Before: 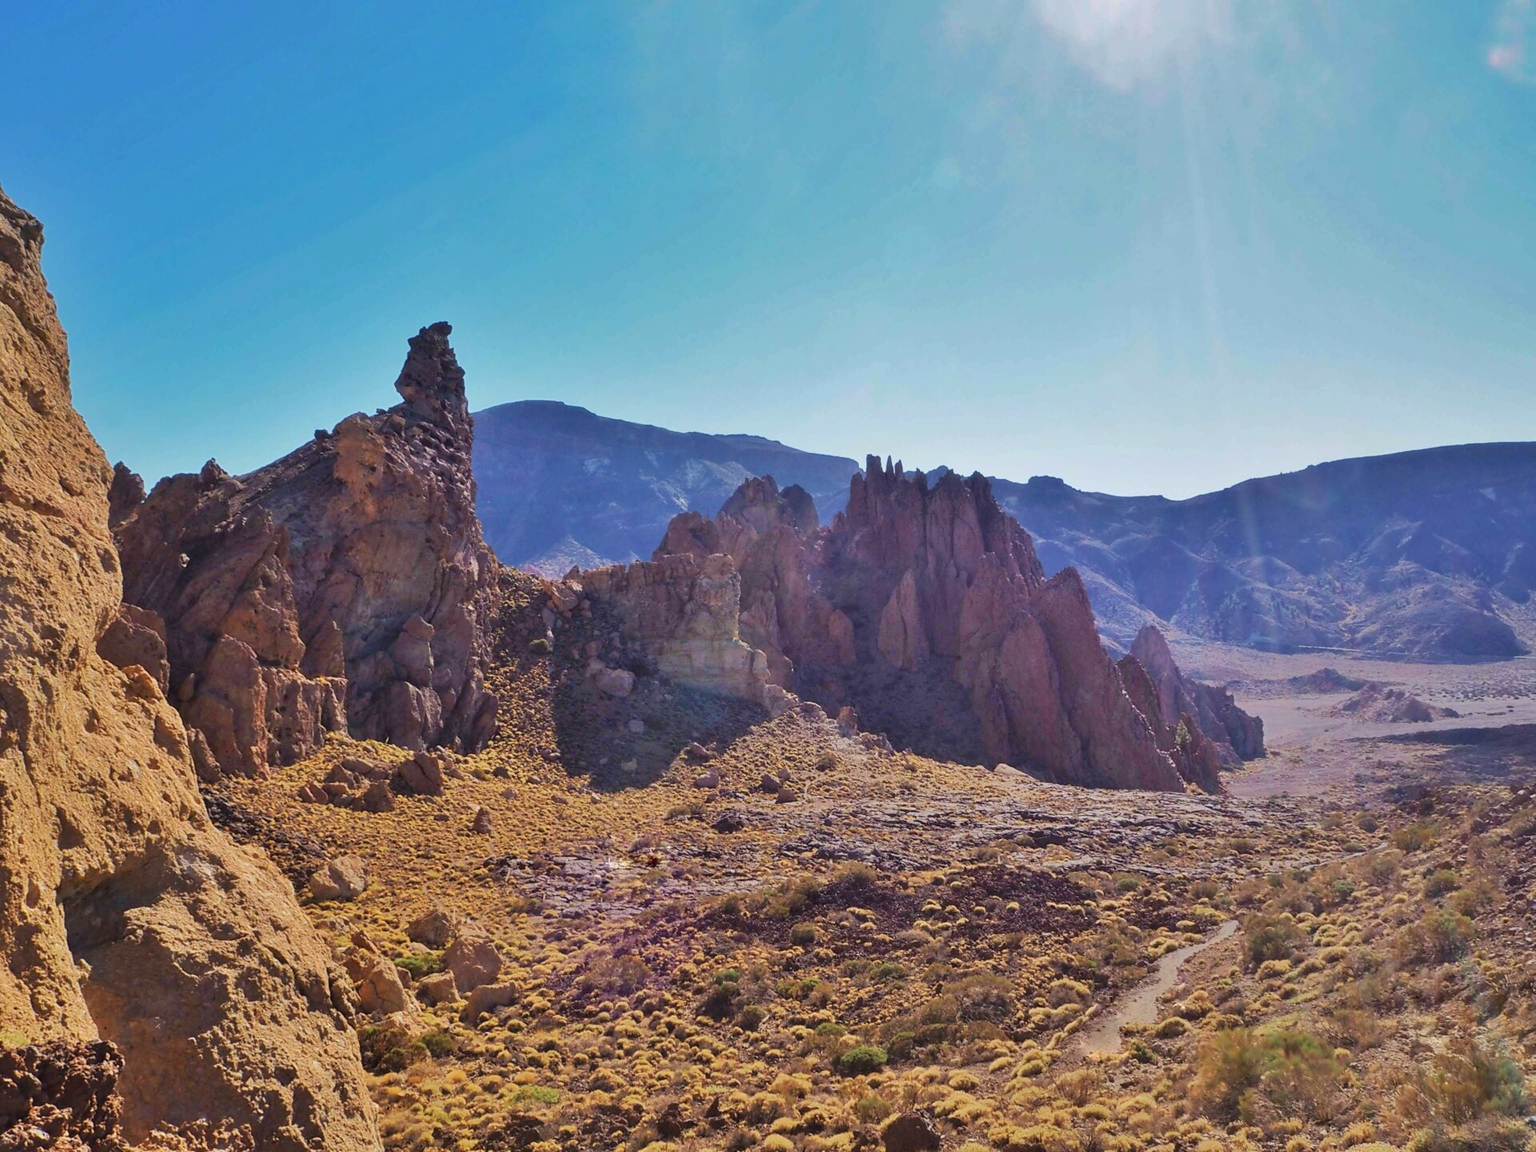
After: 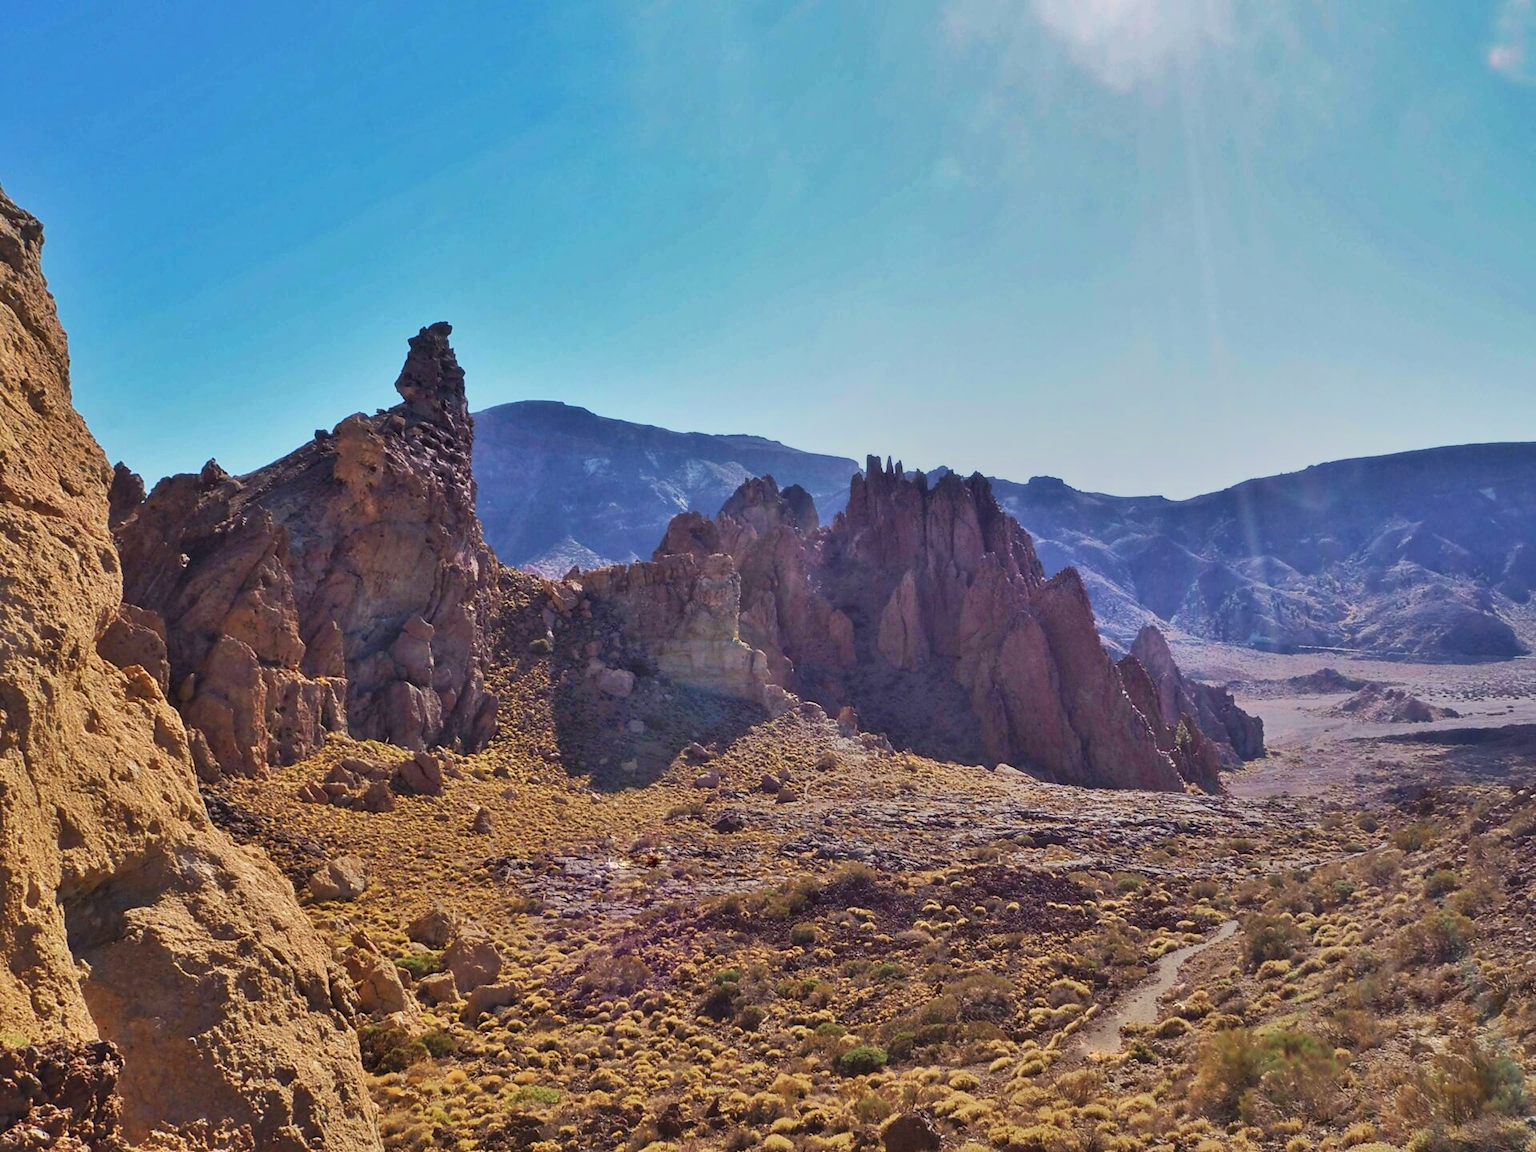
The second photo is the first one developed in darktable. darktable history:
tone equalizer: -7 EV -0.63 EV, -6 EV 1 EV, -5 EV -0.45 EV, -4 EV 0.43 EV, -3 EV 0.41 EV, -2 EV 0.15 EV, -1 EV -0.15 EV, +0 EV -0.39 EV, smoothing diameter 25%, edges refinement/feathering 10, preserve details guided filter
local contrast: mode bilateral grid, contrast 20, coarseness 50, detail 120%, midtone range 0.2
